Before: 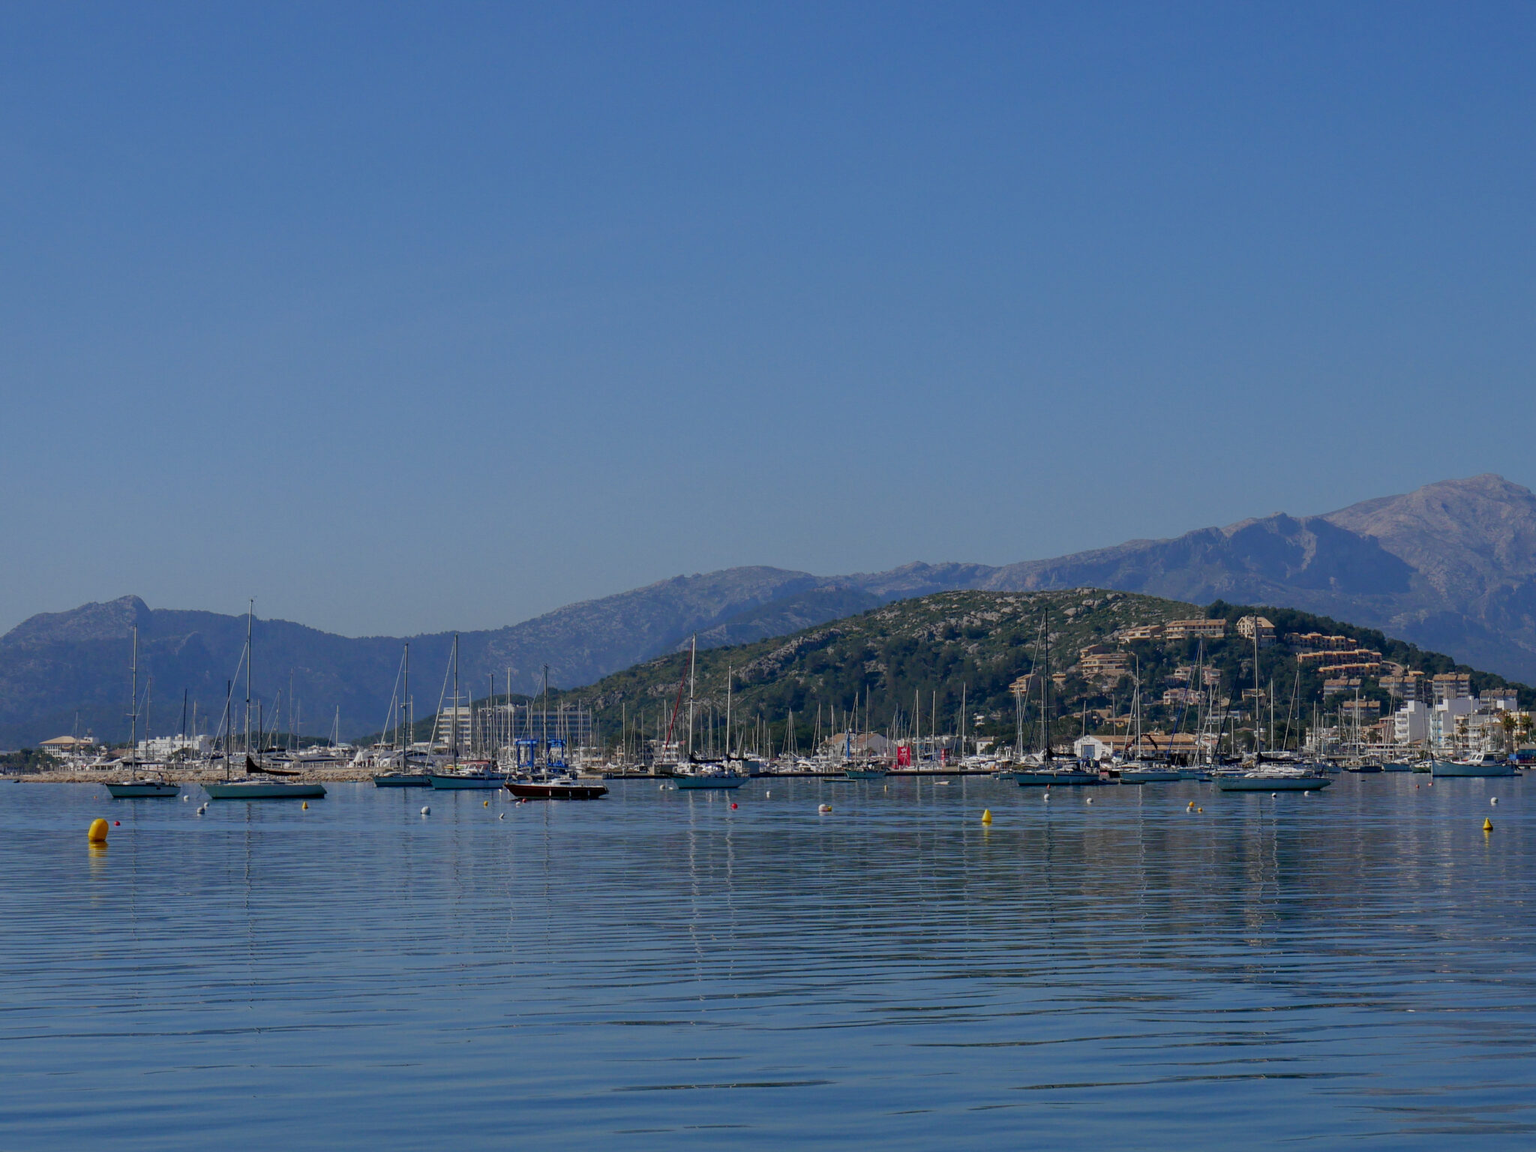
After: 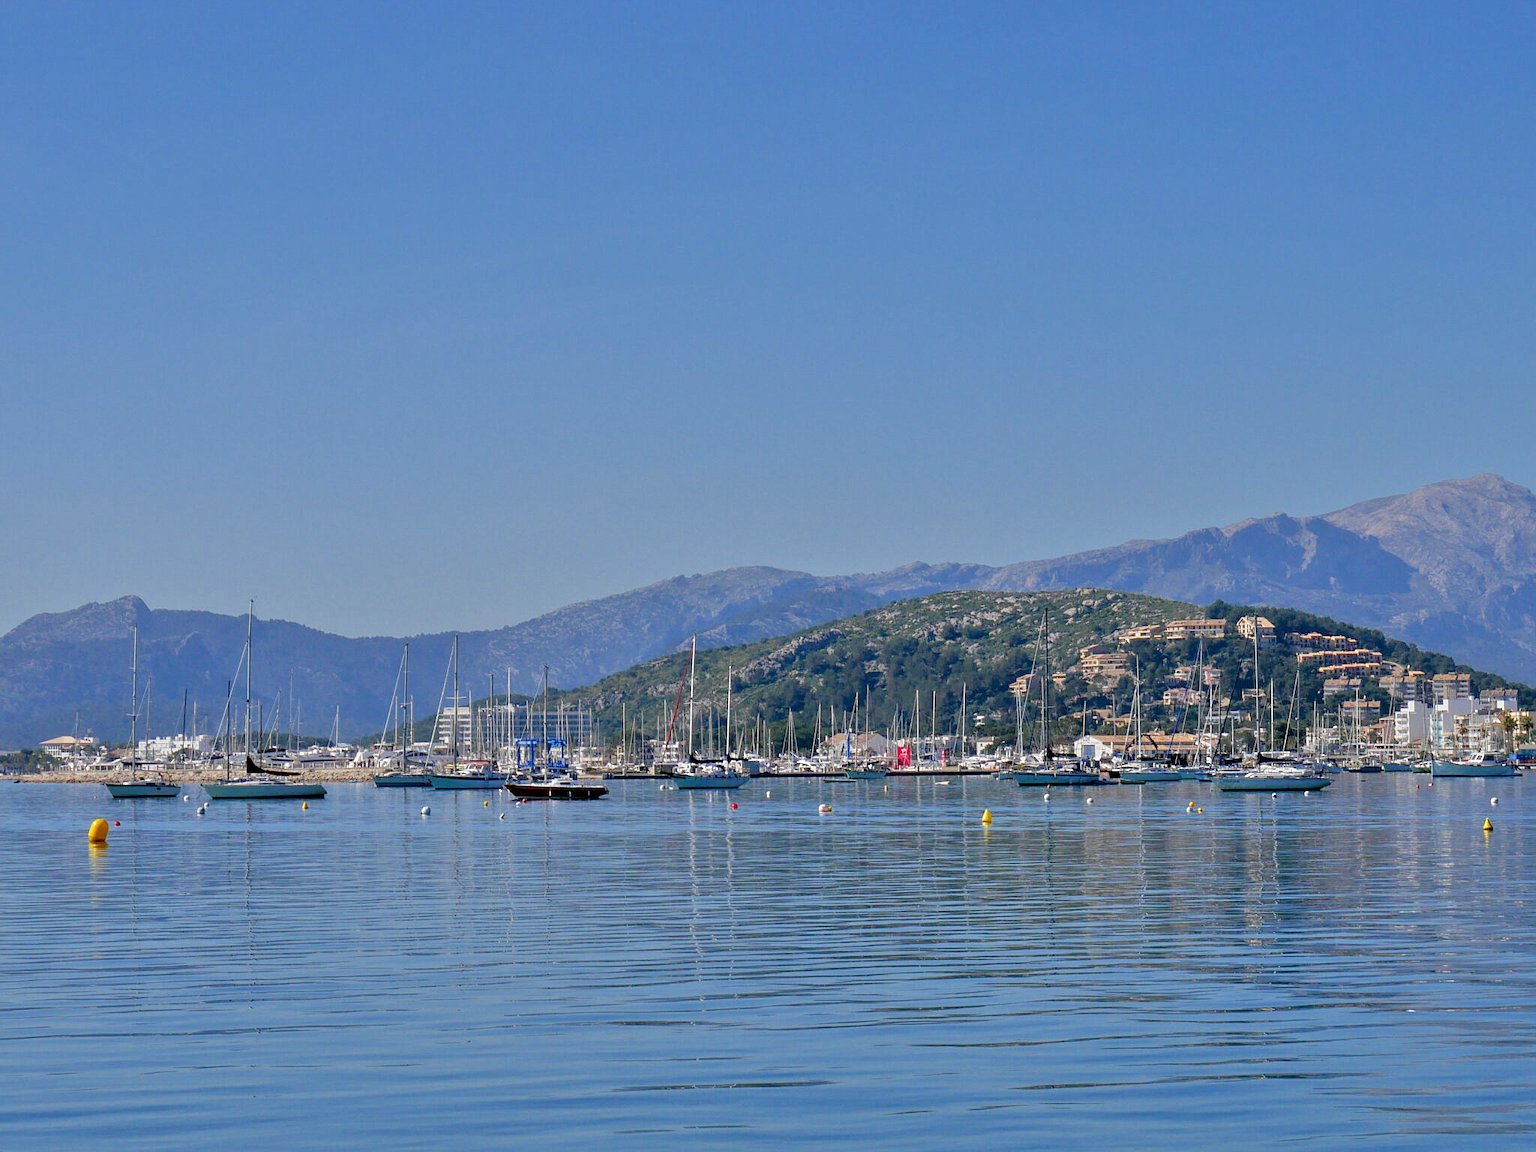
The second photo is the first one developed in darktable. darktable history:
tone equalizer: -7 EV 0.15 EV, -6 EV 0.6 EV, -5 EV 1.15 EV, -4 EV 1.33 EV, -3 EV 1.15 EV, -2 EV 0.6 EV, -1 EV 0.15 EV, mask exposure compensation -0.5 EV
sharpen: radius 1.272, amount 0.305, threshold 0
